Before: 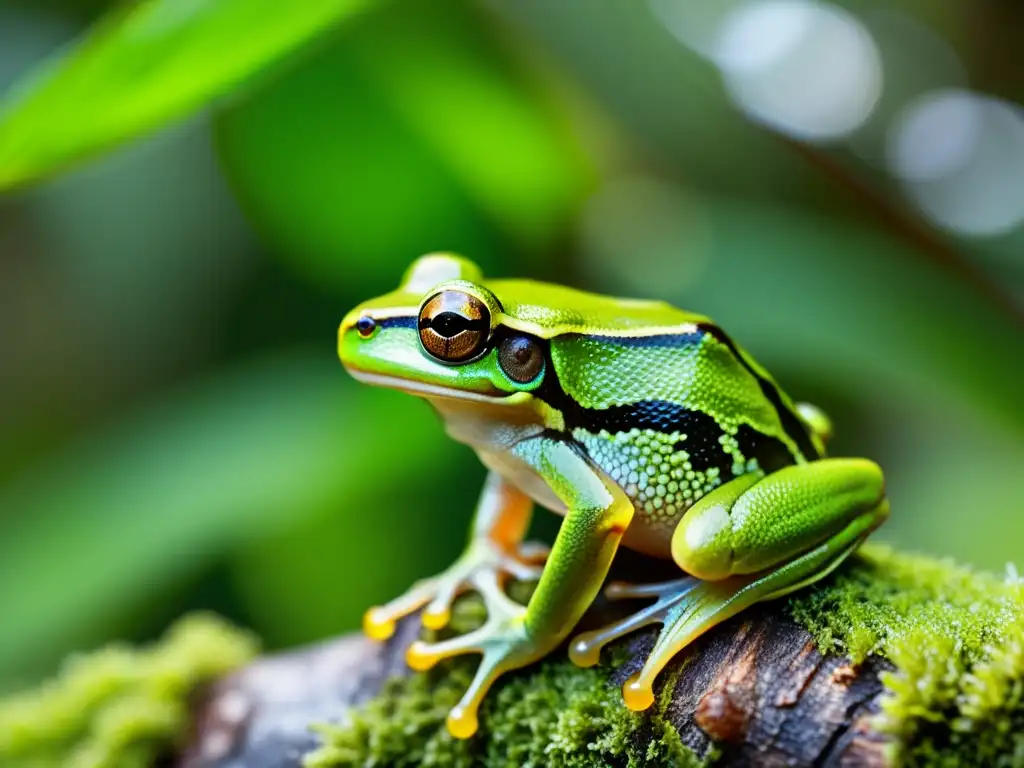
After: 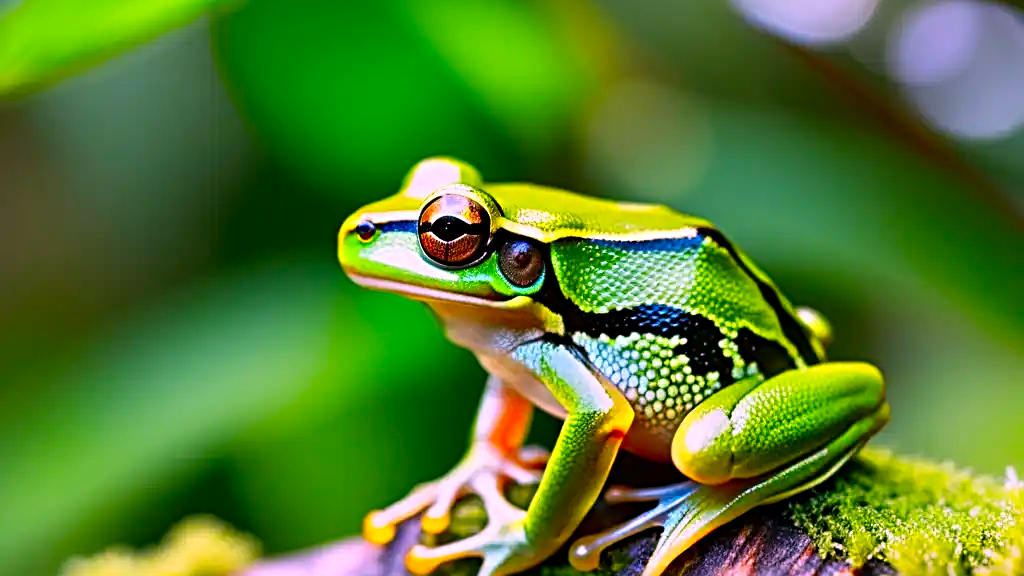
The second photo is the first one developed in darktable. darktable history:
color correction: highlights a* 19.06, highlights b* -11.39, saturation 1.66
sharpen: radius 3.977
crop and rotate: top 12.586%, bottom 12.341%
shadows and highlights: shadows 1.85, highlights 38.55
